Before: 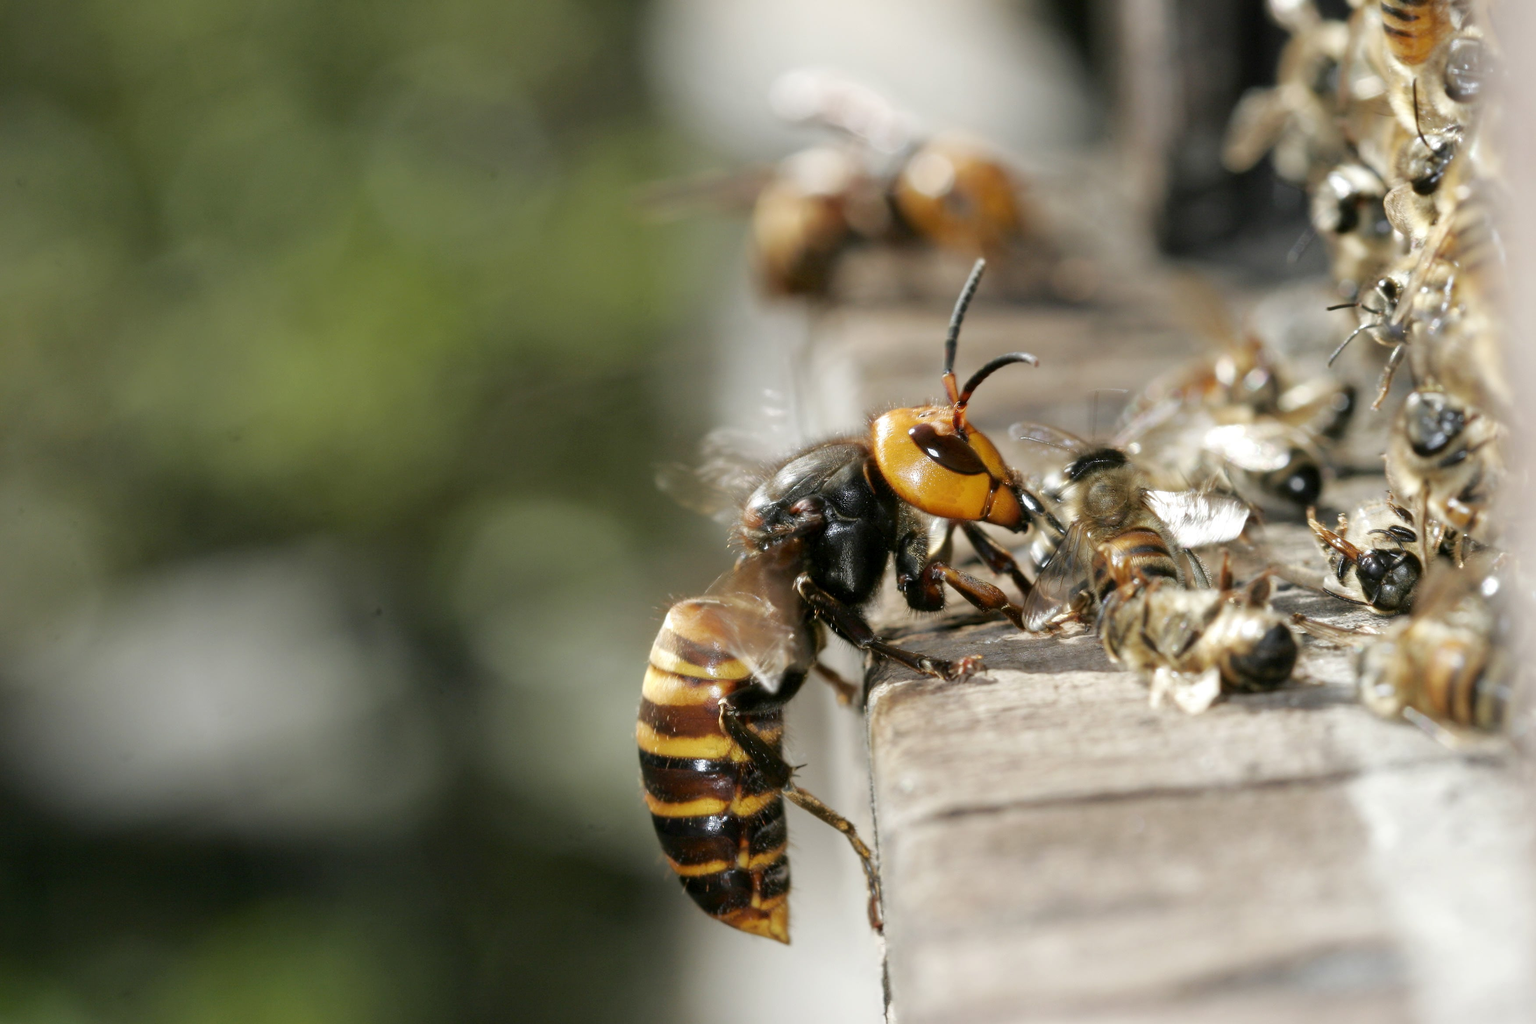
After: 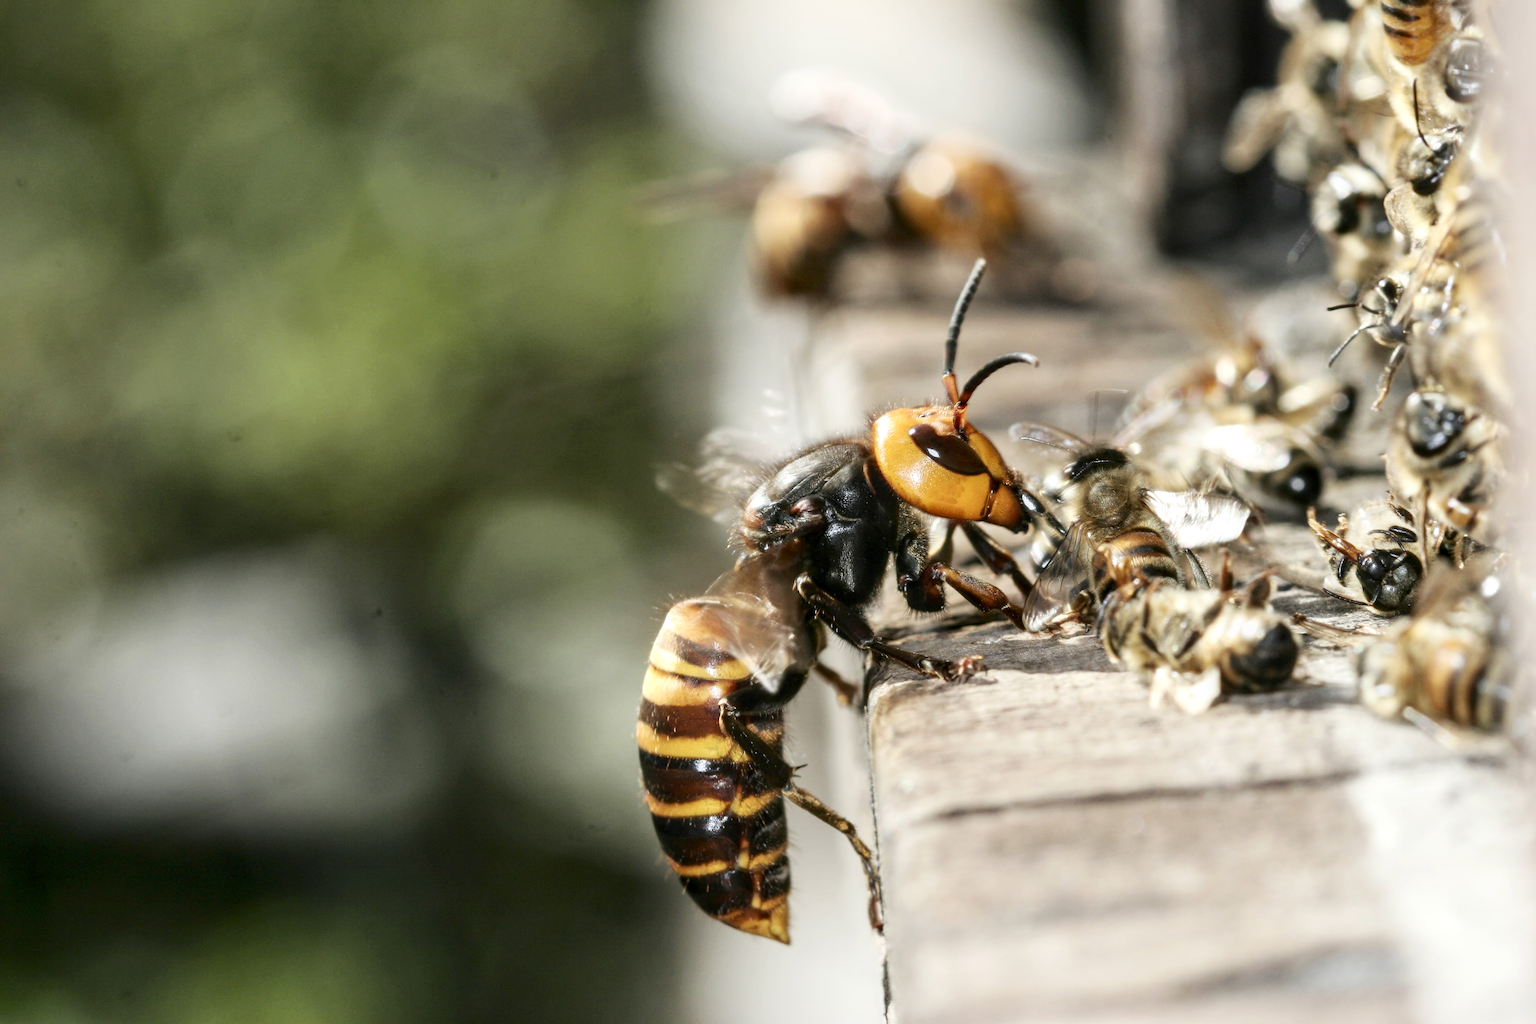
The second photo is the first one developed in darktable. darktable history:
contrast brightness saturation: contrast 0.241, brightness 0.091
local contrast: on, module defaults
